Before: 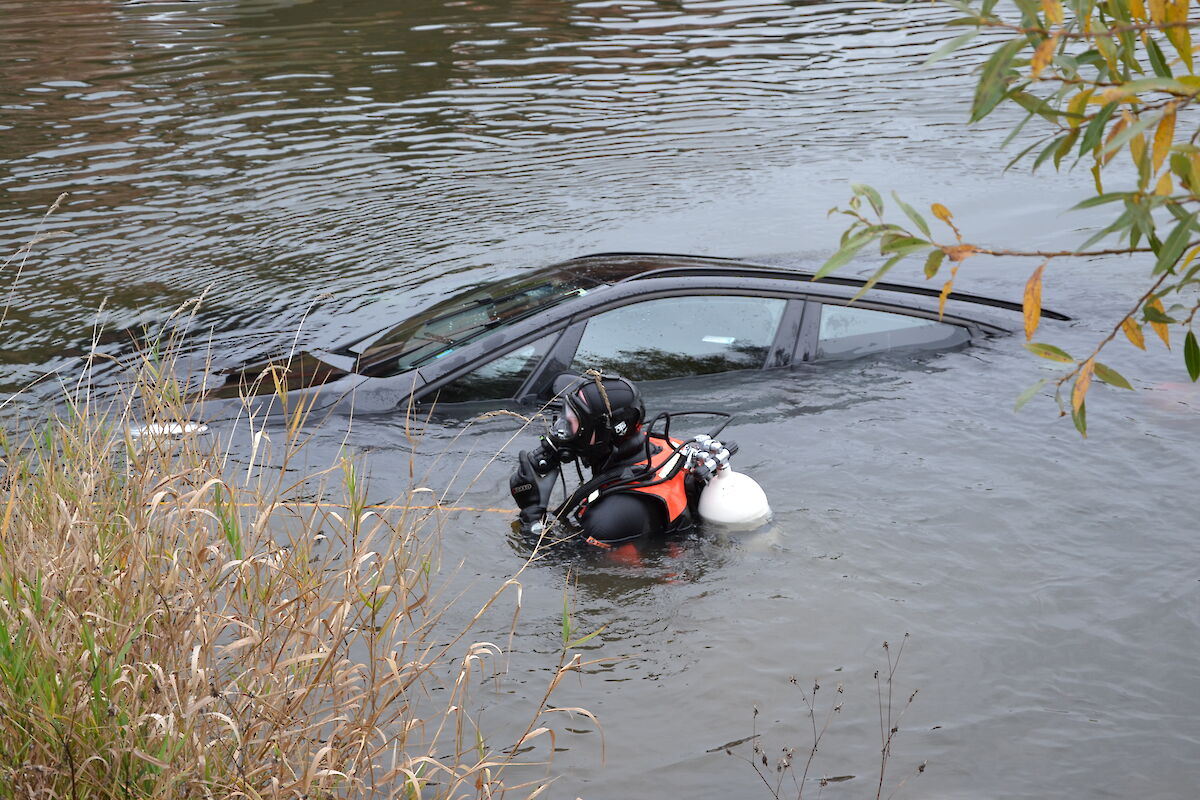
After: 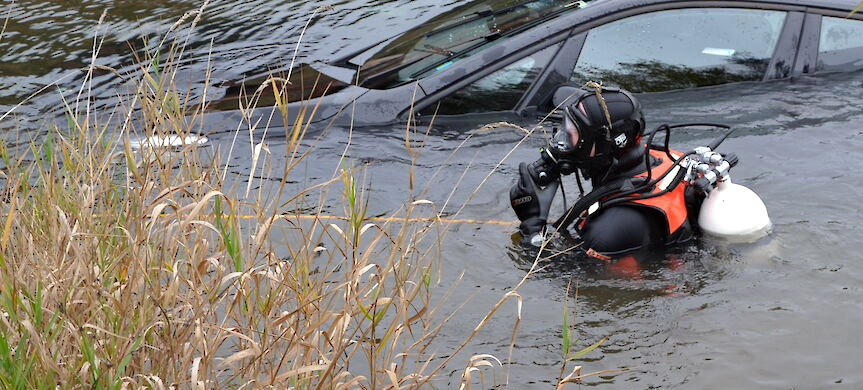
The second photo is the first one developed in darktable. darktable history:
crop: top 36.077%, right 28.068%, bottom 15.126%
haze removal: compatibility mode true, adaptive false
